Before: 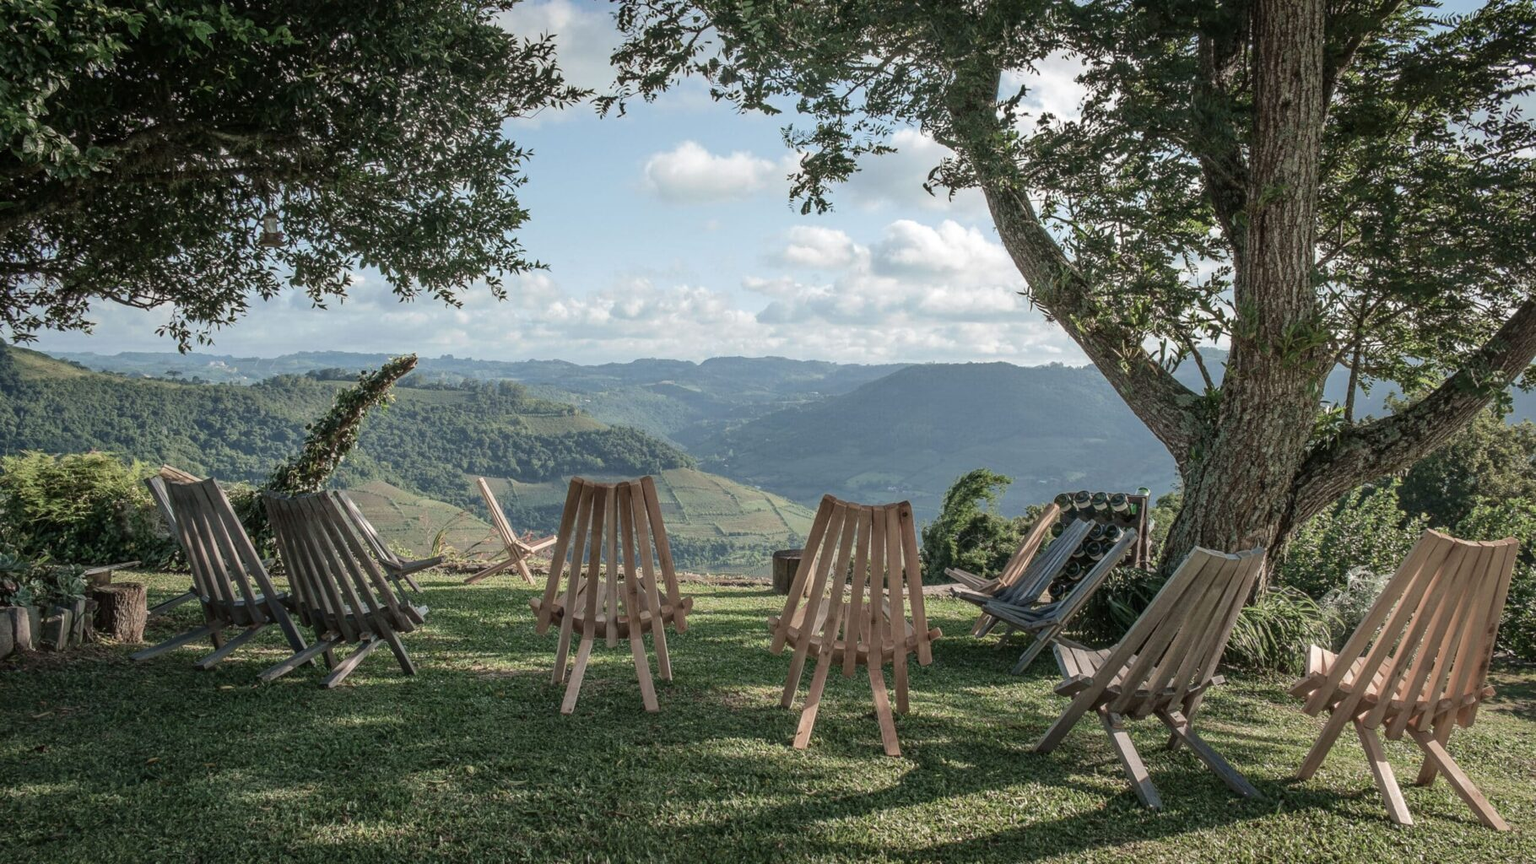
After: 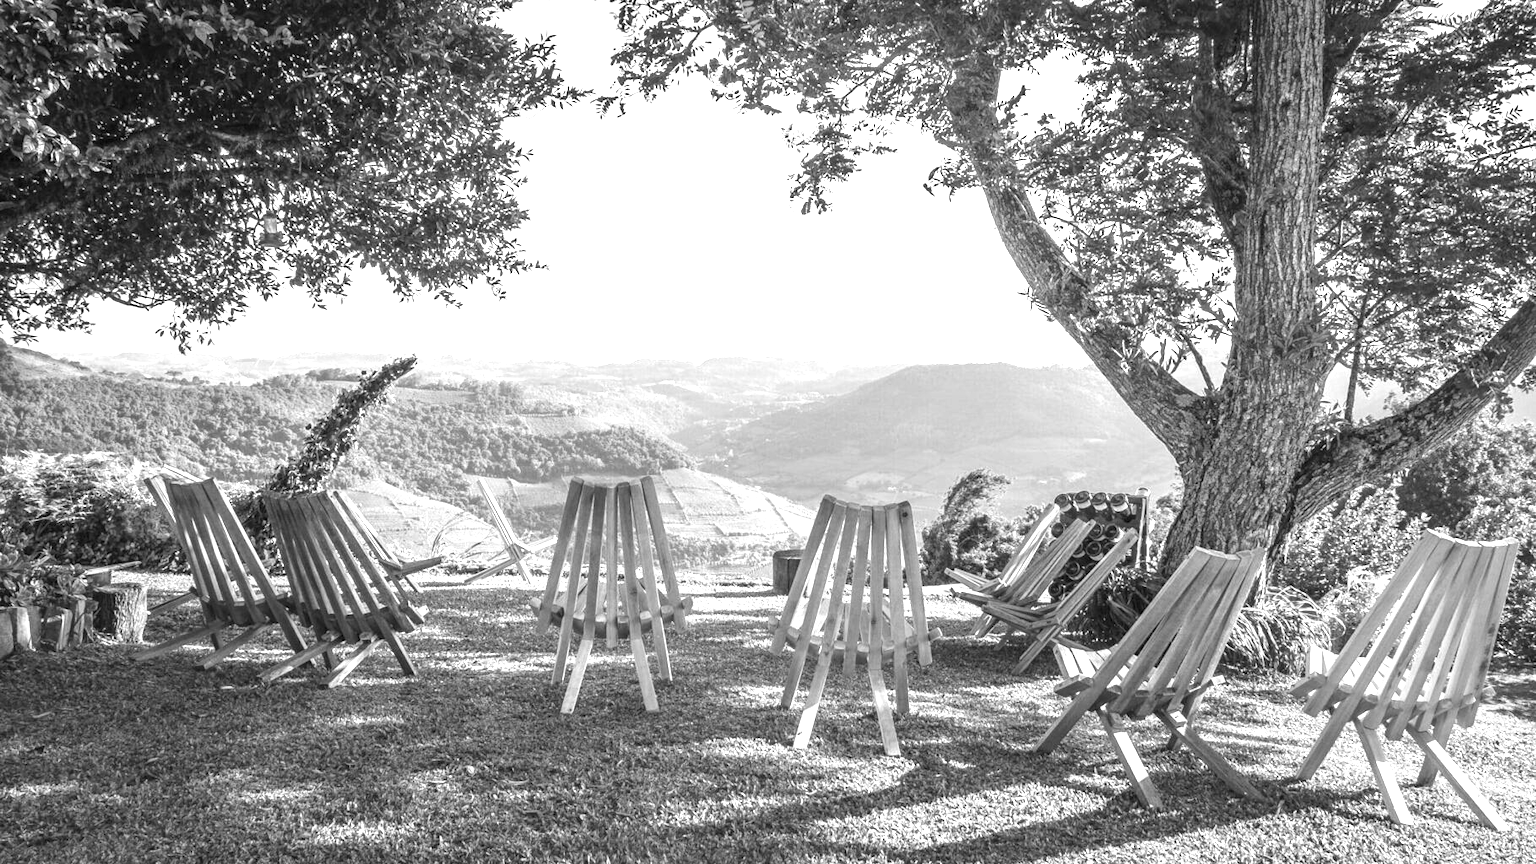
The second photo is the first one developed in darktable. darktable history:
monochrome: size 3.1
exposure: black level correction 0, exposure 1.675 EV, compensate exposure bias true, compensate highlight preservation false
